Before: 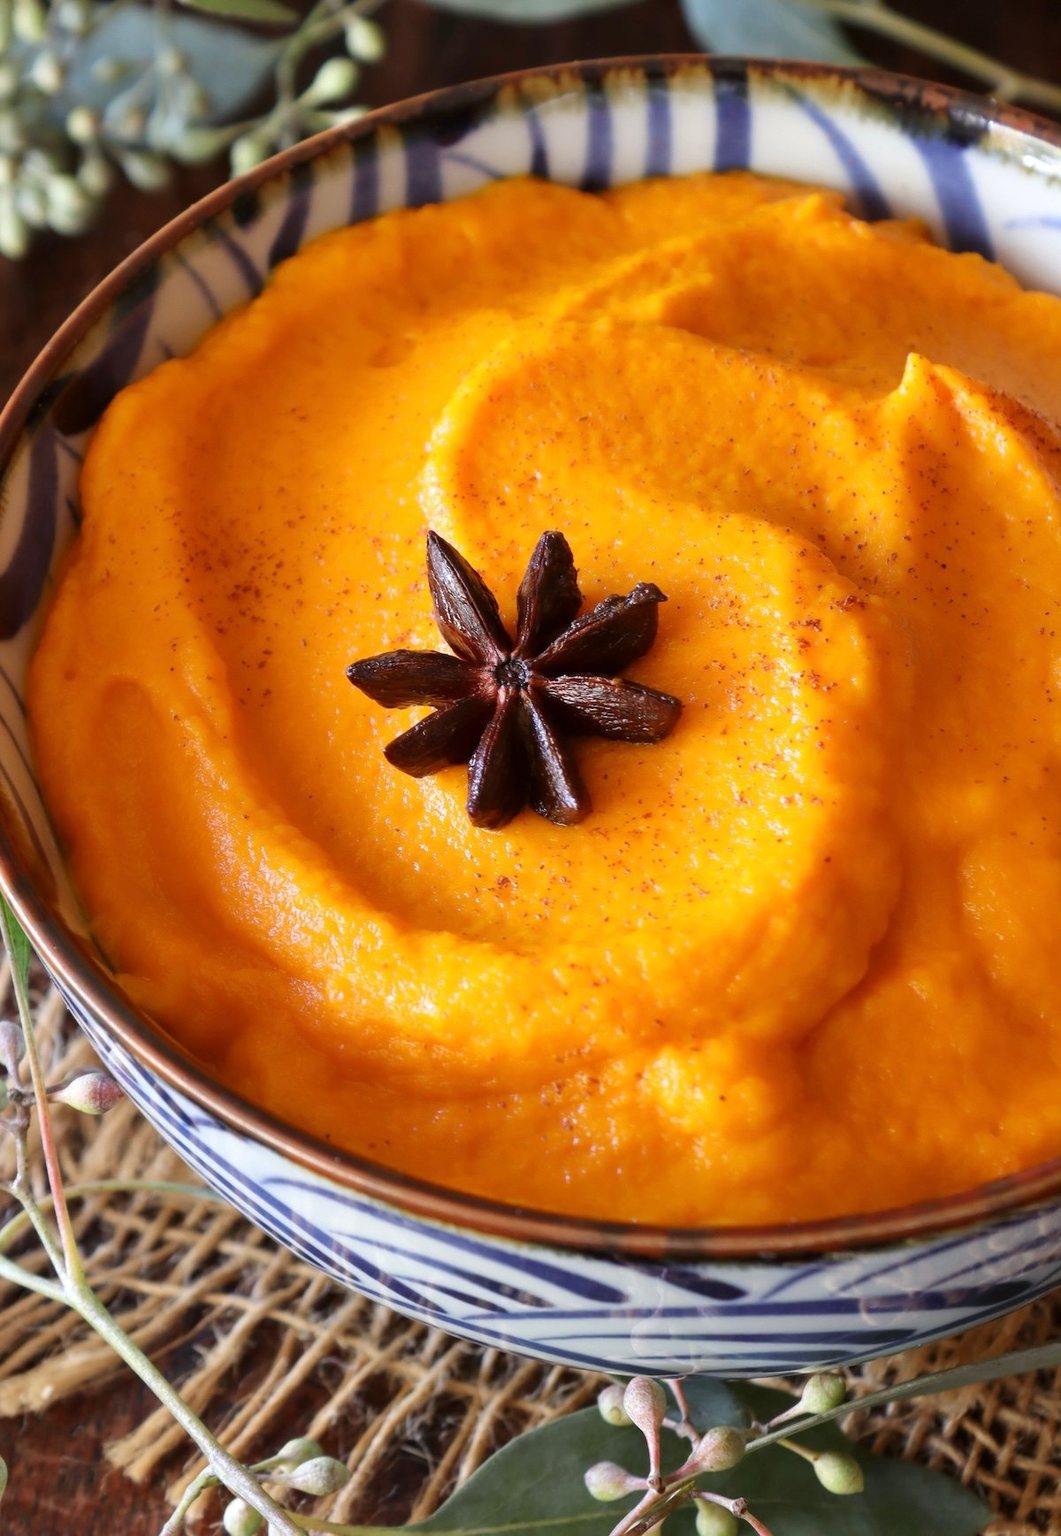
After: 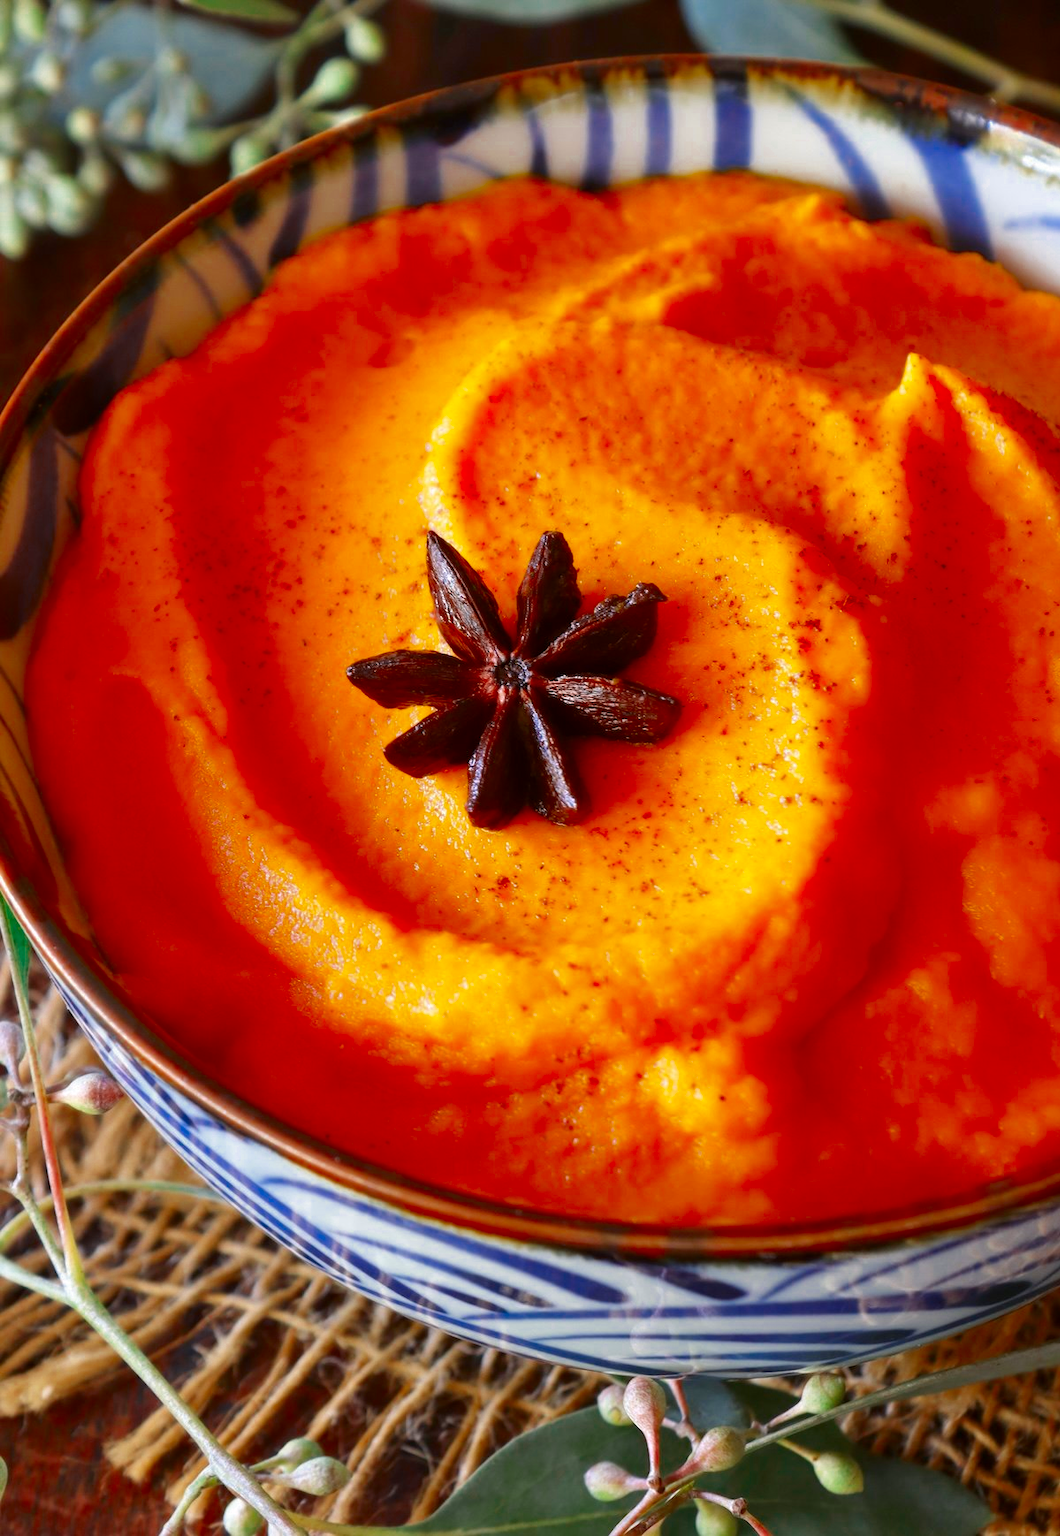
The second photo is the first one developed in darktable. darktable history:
color zones: curves: ch0 [(0, 0.5) (0.125, 0.4) (0.25, 0.5) (0.375, 0.4) (0.5, 0.4) (0.625, 0.35) (0.75, 0.35) (0.875, 0.5)]; ch1 [(0, 0.35) (0.125, 0.45) (0.25, 0.35) (0.375, 0.35) (0.5, 0.35) (0.625, 0.35) (0.75, 0.45) (0.875, 0.35)]; ch2 [(0, 0.6) (0.125, 0.5) (0.25, 0.5) (0.375, 0.6) (0.5, 0.6) (0.625, 0.5) (0.75, 0.5) (0.875, 0.5)]
color correction: saturation 1.8
